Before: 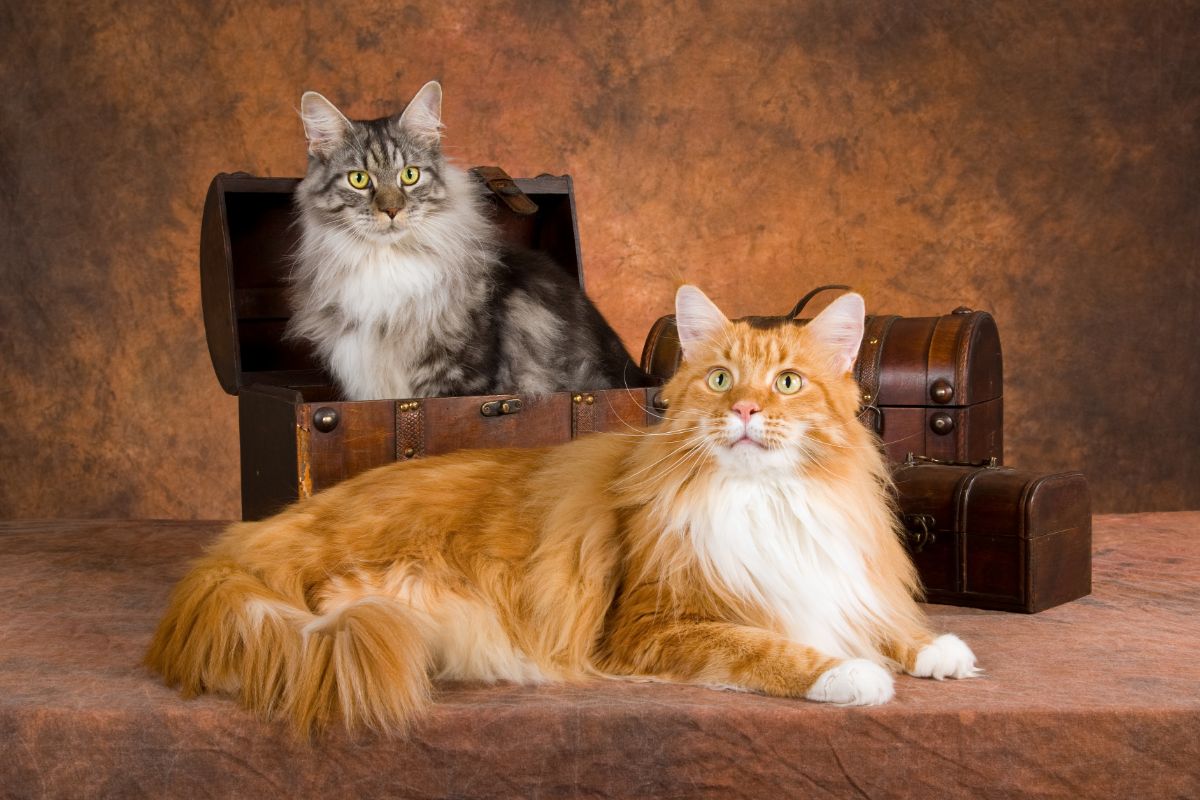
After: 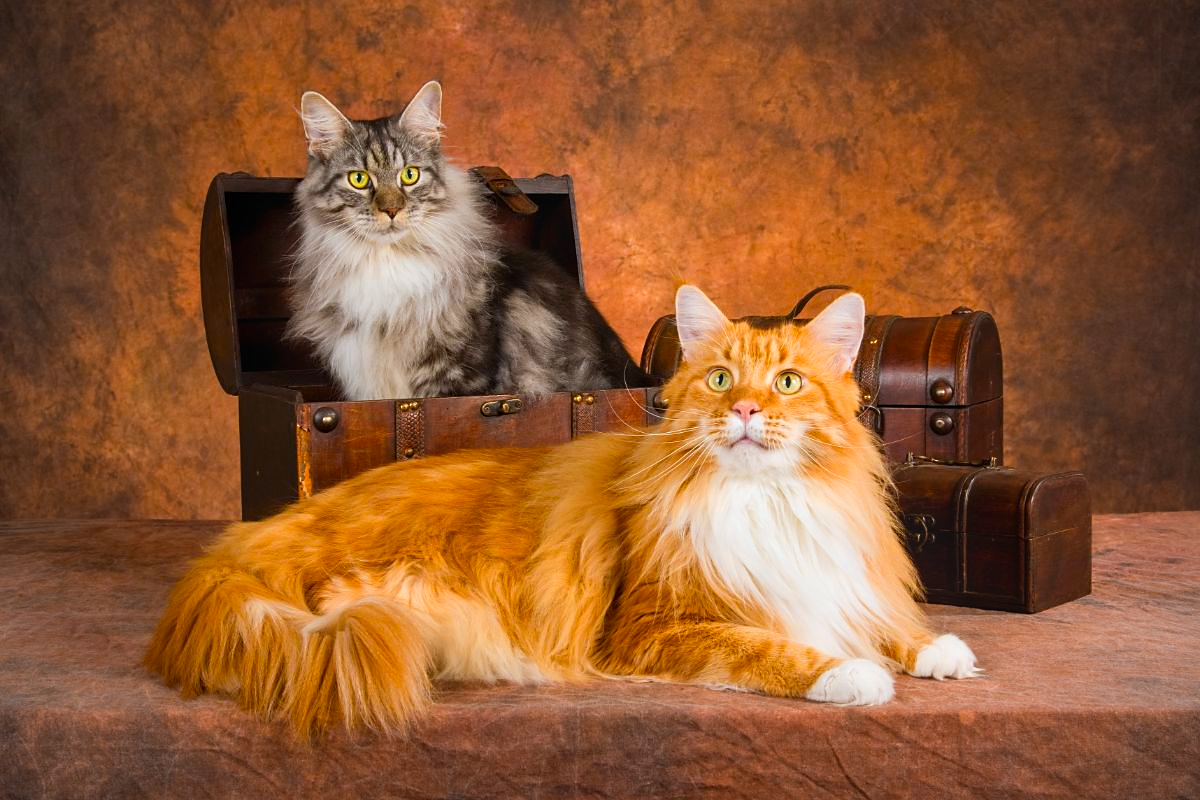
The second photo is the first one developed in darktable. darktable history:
vignetting: fall-off radius 60.92%
color balance rgb: on, module defaults
sharpen: radius 1.458, amount 0.398, threshold 1.271
color zones: curves: ch0 [(0.224, 0.526) (0.75, 0.5)]; ch1 [(0.055, 0.526) (0.224, 0.761) (0.377, 0.526) (0.75, 0.5)]
local contrast: detail 110%
contrast brightness saturation: contrast 0.07
